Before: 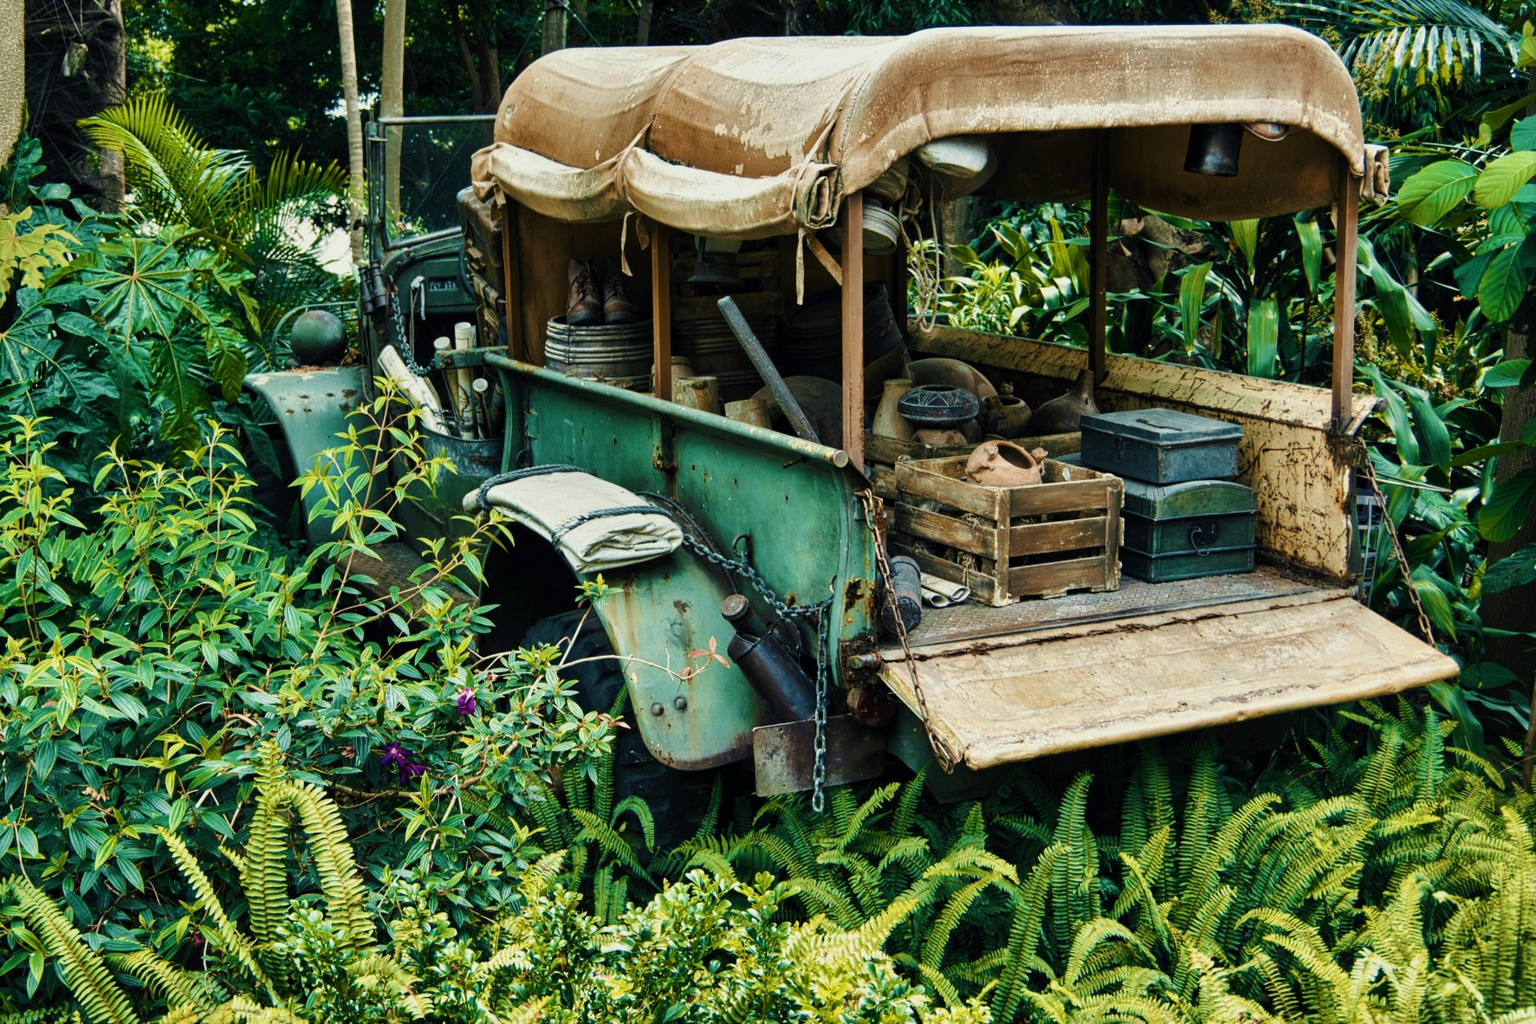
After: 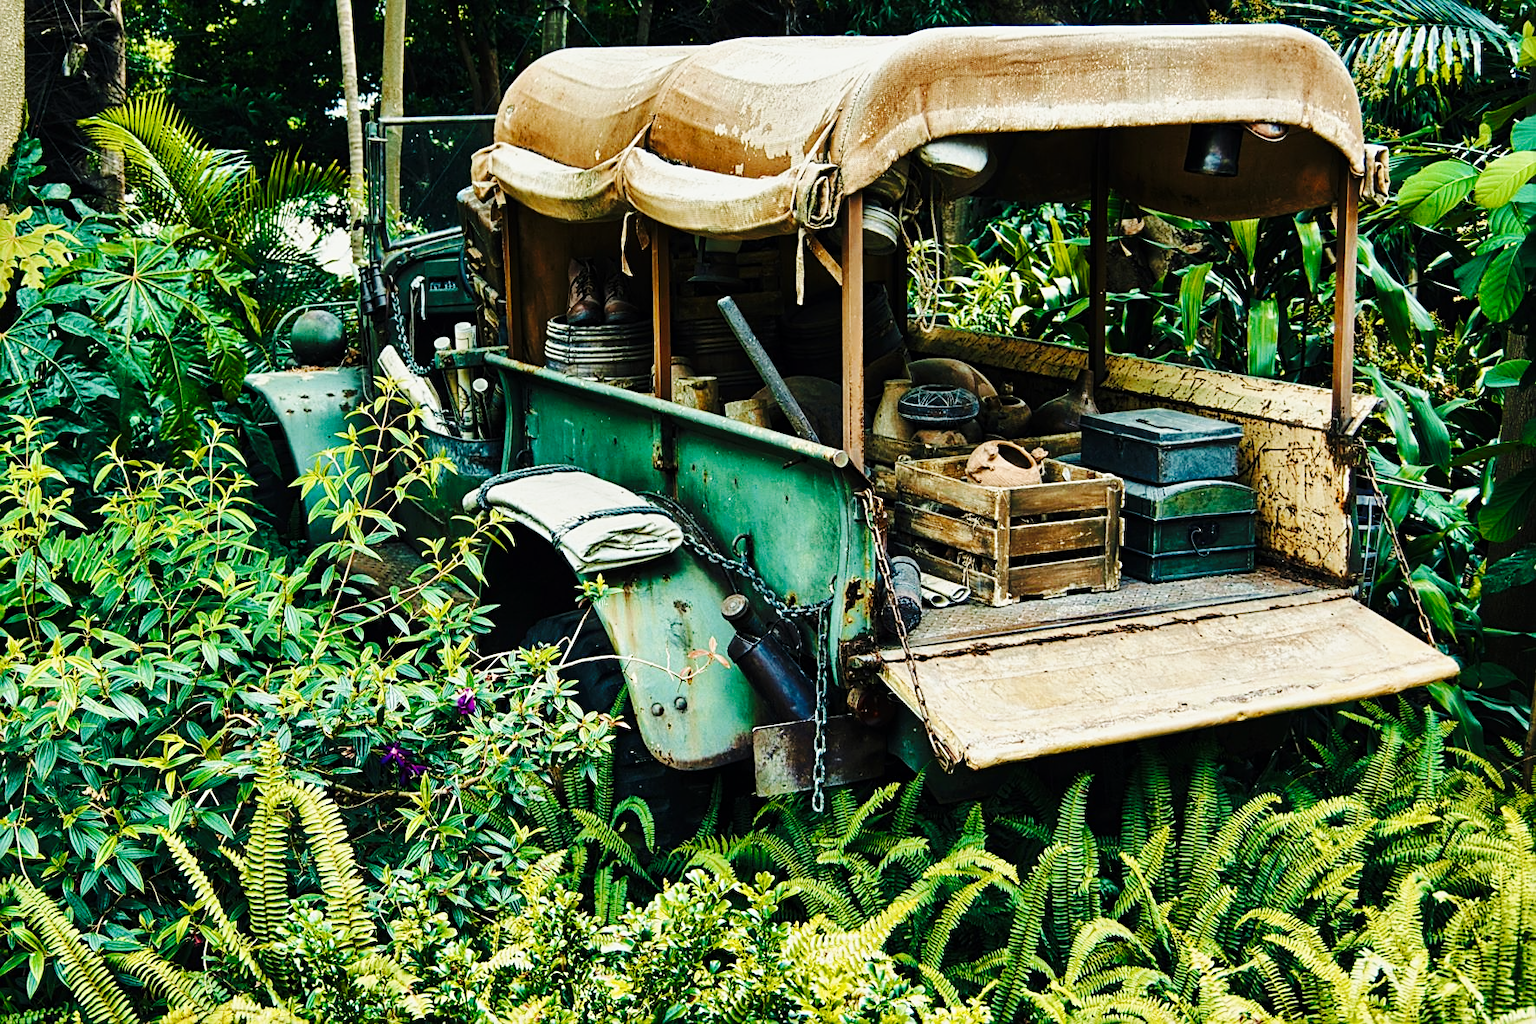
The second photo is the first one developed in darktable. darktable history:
base curve: curves: ch0 [(0, 0) (0.036, 0.025) (0.121, 0.166) (0.206, 0.329) (0.605, 0.79) (1, 1)], preserve colors none
sharpen: on, module defaults
